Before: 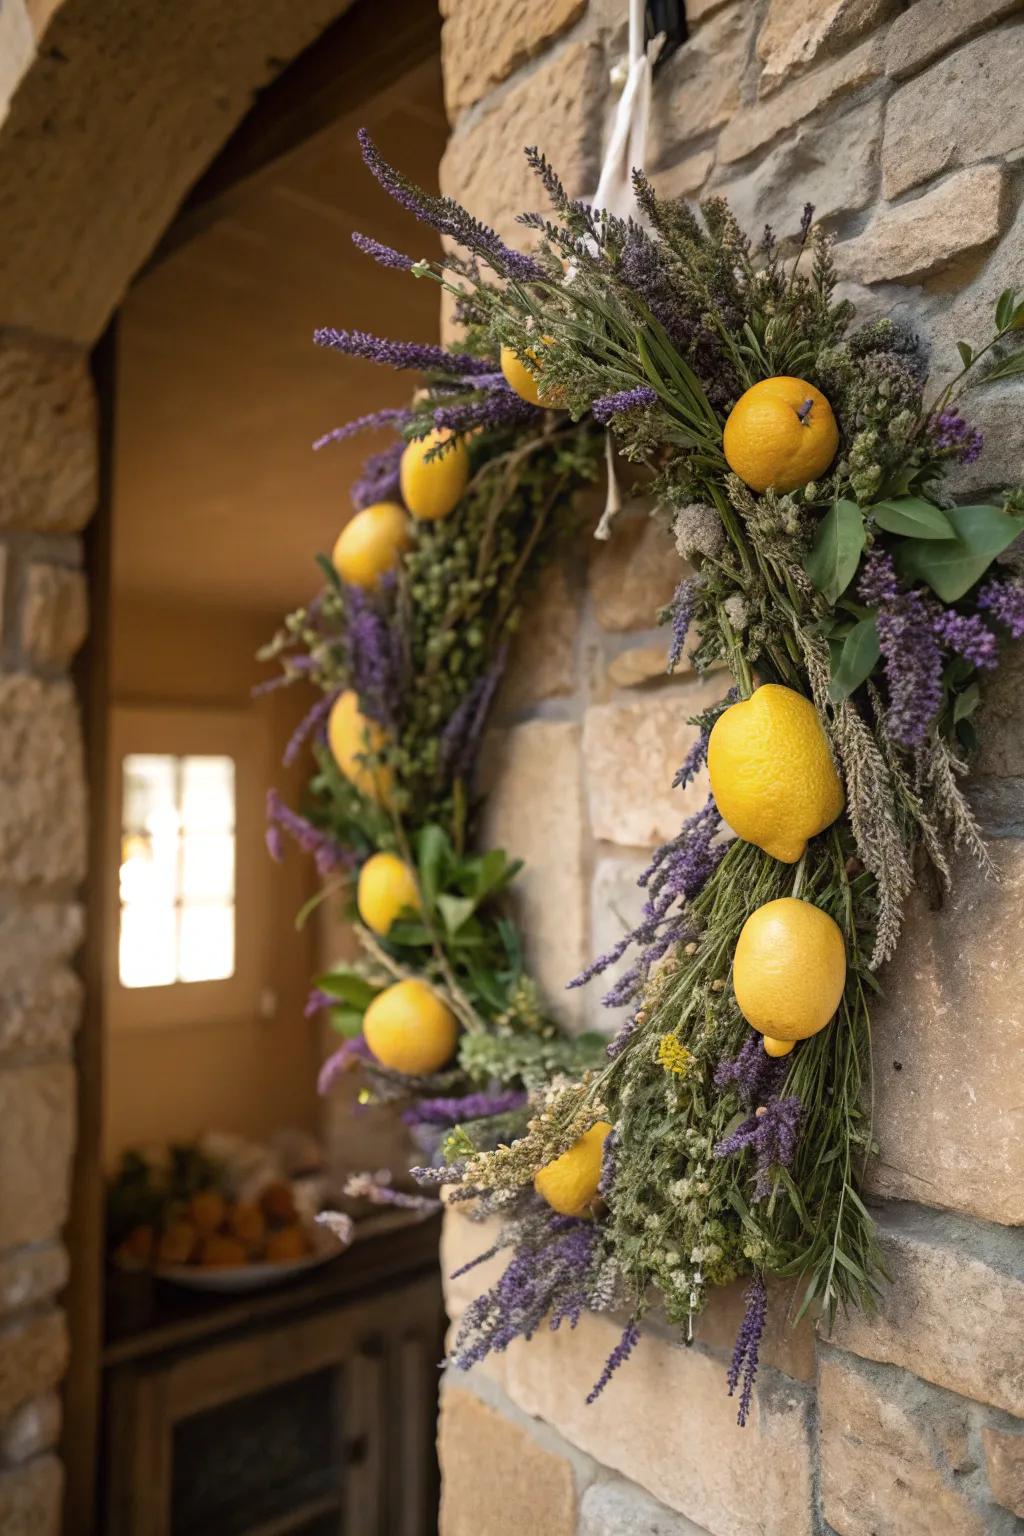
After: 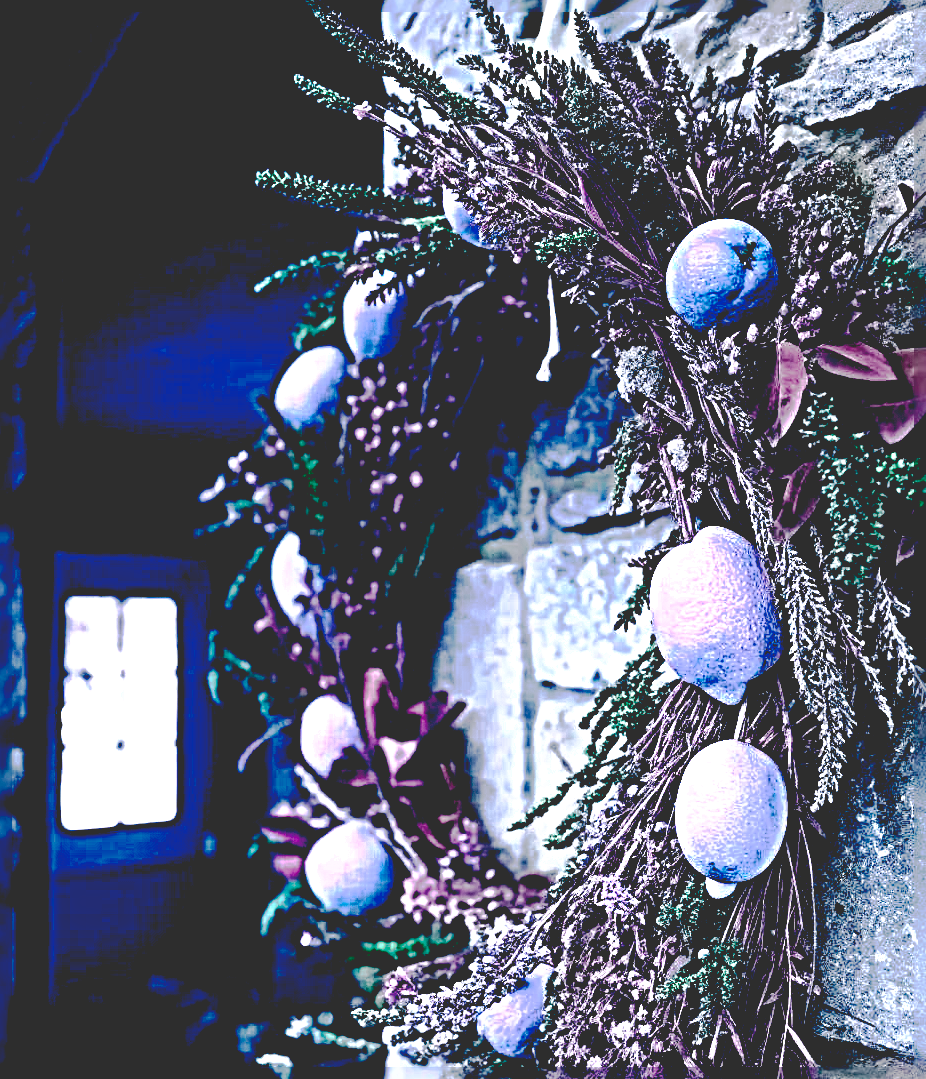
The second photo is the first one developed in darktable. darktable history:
color balance rgb: shadows lift › luminance -4.935%, shadows lift › chroma 1.089%, shadows lift › hue 218.75°, power › luminance -7.737%, power › chroma 1.099%, power › hue 218.03°, perceptual saturation grading › global saturation 20%, perceptual saturation grading › highlights -25.725%, perceptual saturation grading › shadows 26.031%, hue shift -147.86°, contrast 34.63%, saturation formula JzAzBz (2021)
crop: left 5.731%, top 10.295%, right 3.754%, bottom 19.408%
sharpen: radius 6.297, amount 1.811, threshold 0.04
base curve: curves: ch0 [(0.065, 0.026) (0.236, 0.358) (0.53, 0.546) (0.777, 0.841) (0.924, 0.992)], preserve colors none
